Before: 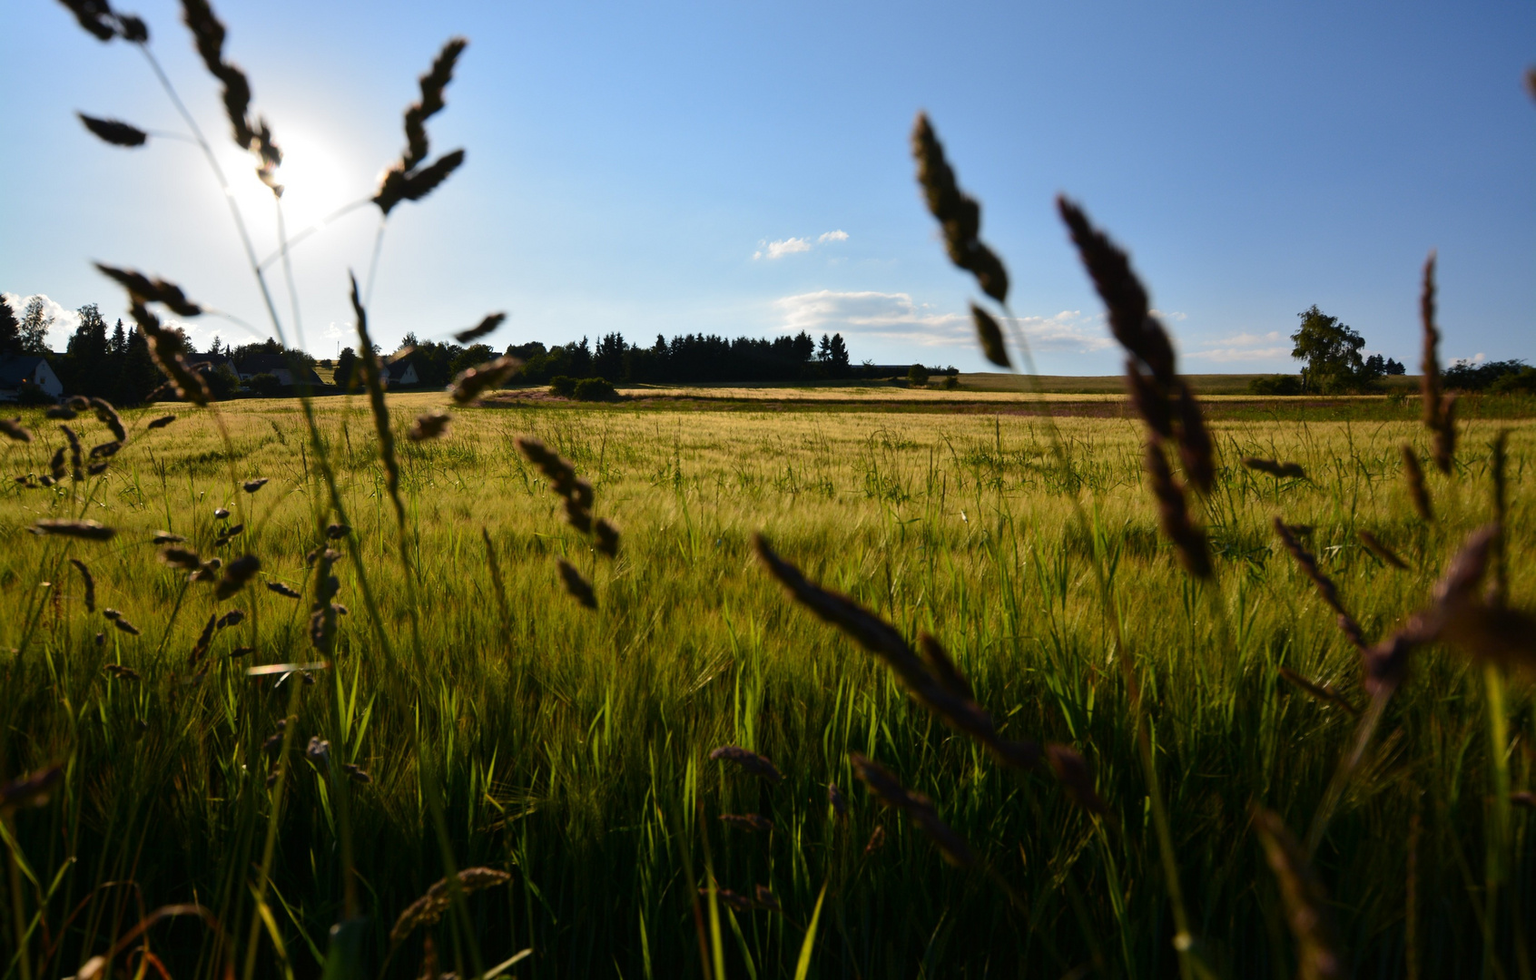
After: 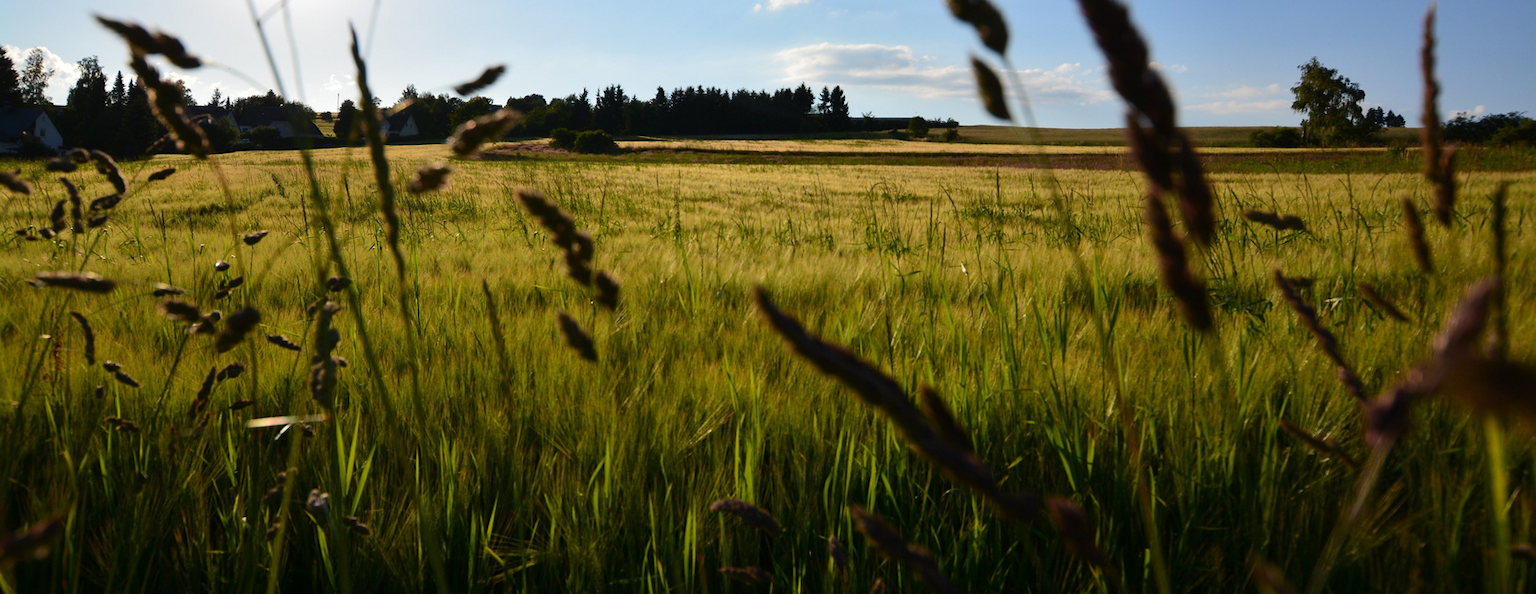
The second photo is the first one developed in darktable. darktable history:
crop and rotate: top 25.357%, bottom 13.942%
white balance: emerald 1
